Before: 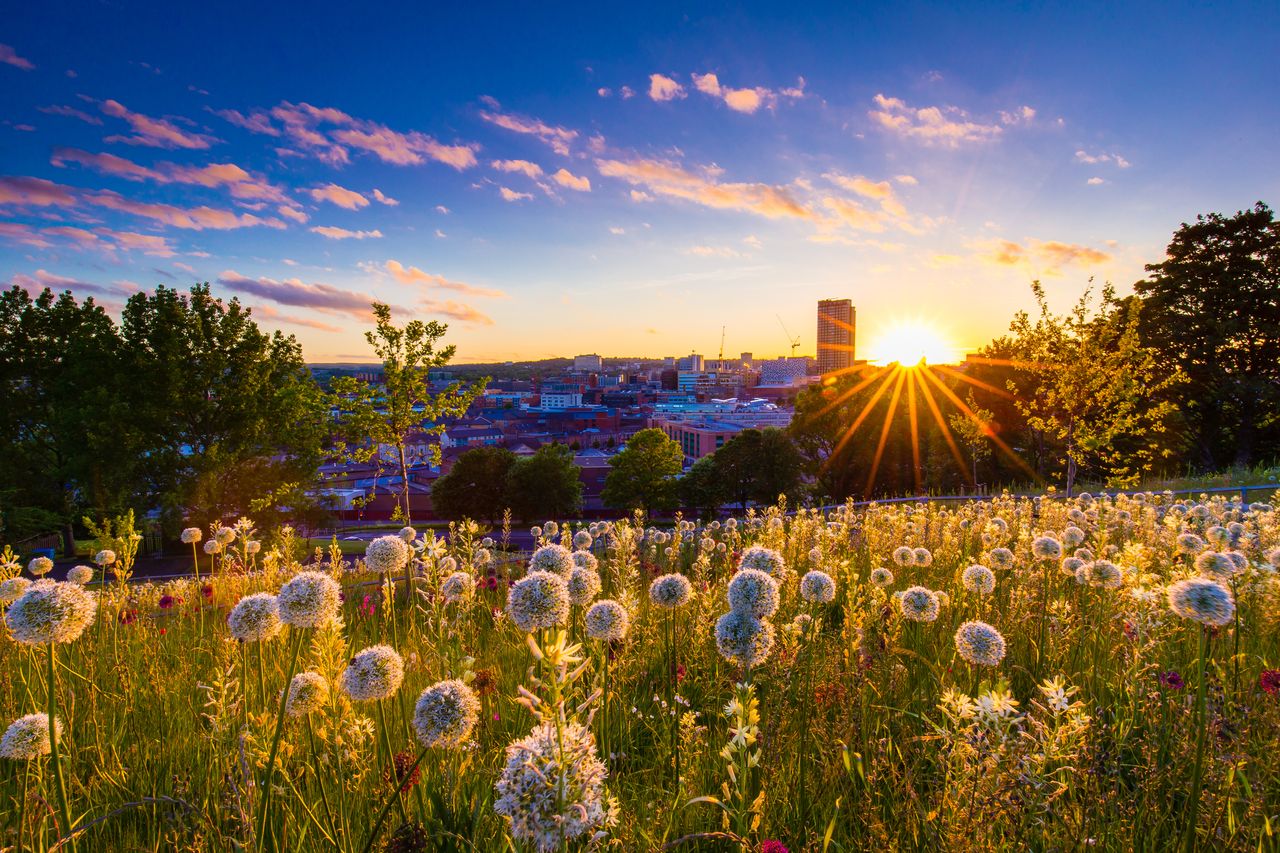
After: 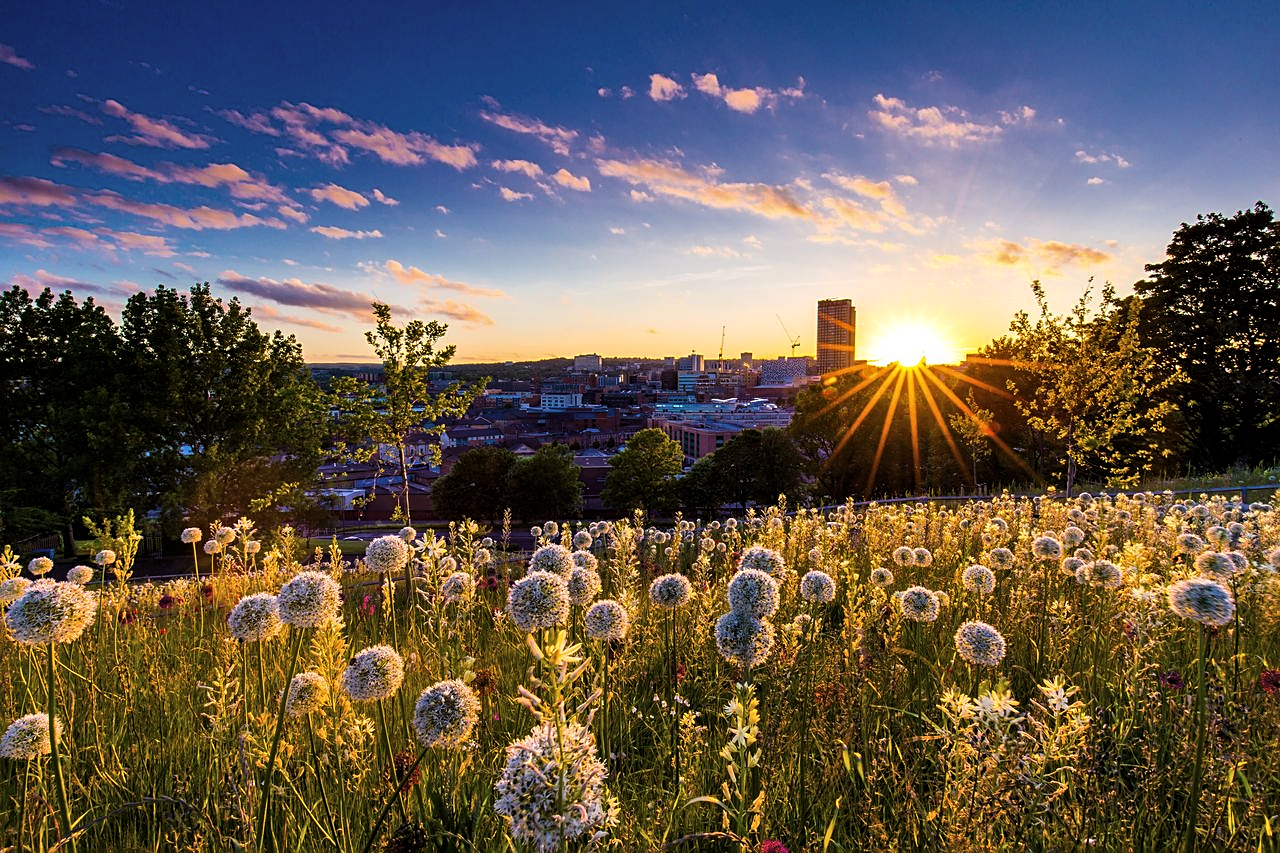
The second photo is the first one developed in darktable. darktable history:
levels: levels [0.029, 0.545, 0.971]
shadows and highlights: soften with gaussian
sharpen: on, module defaults
